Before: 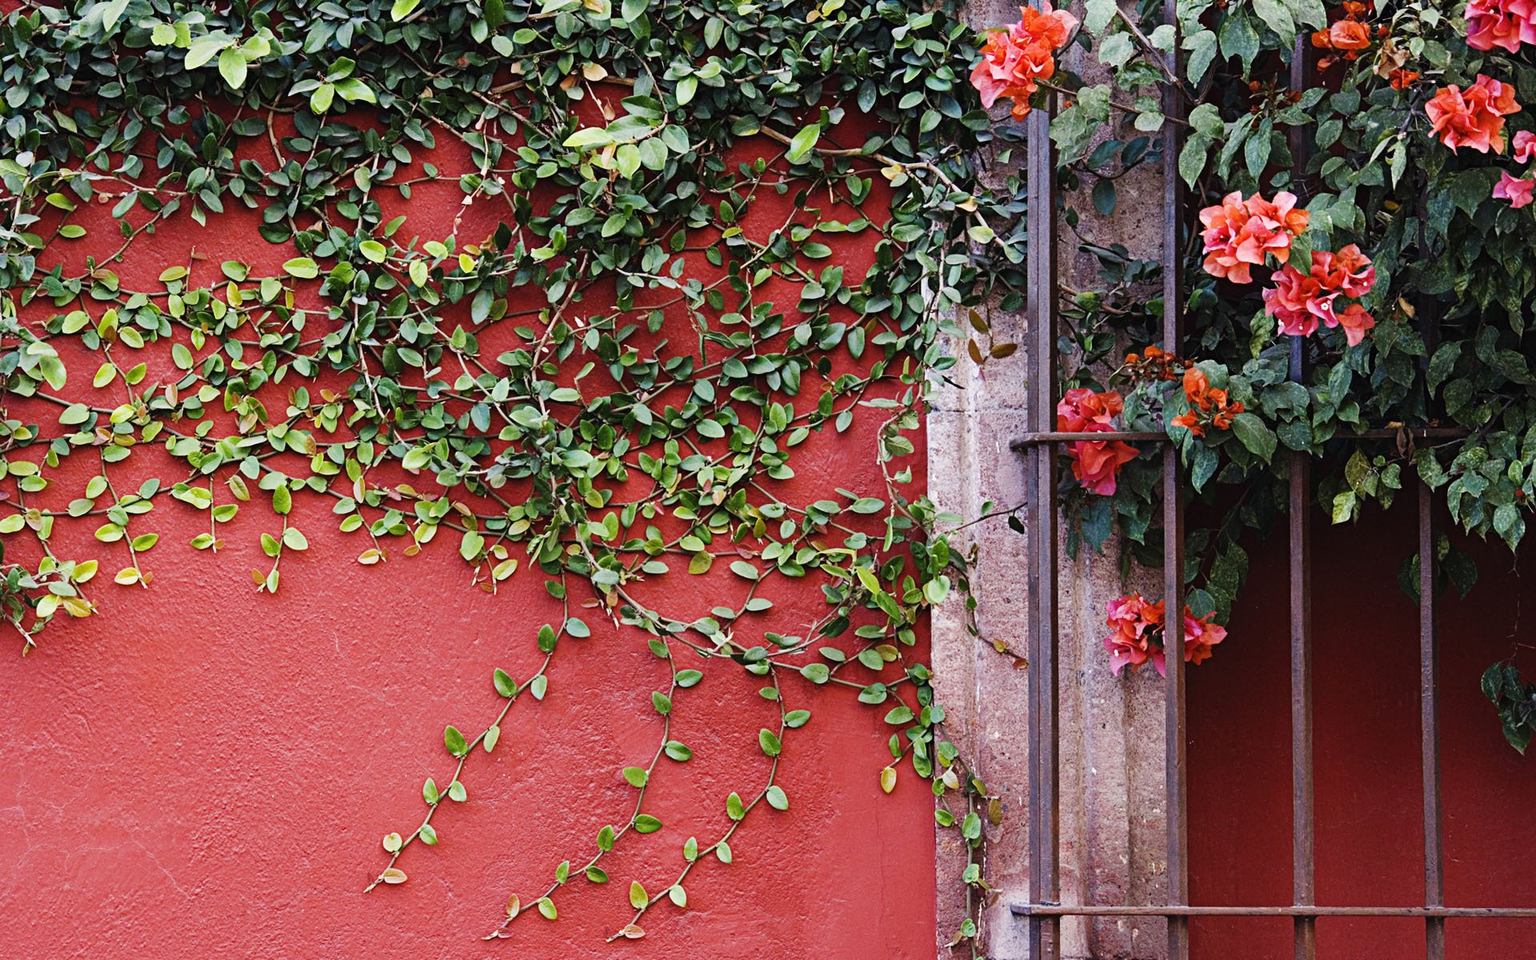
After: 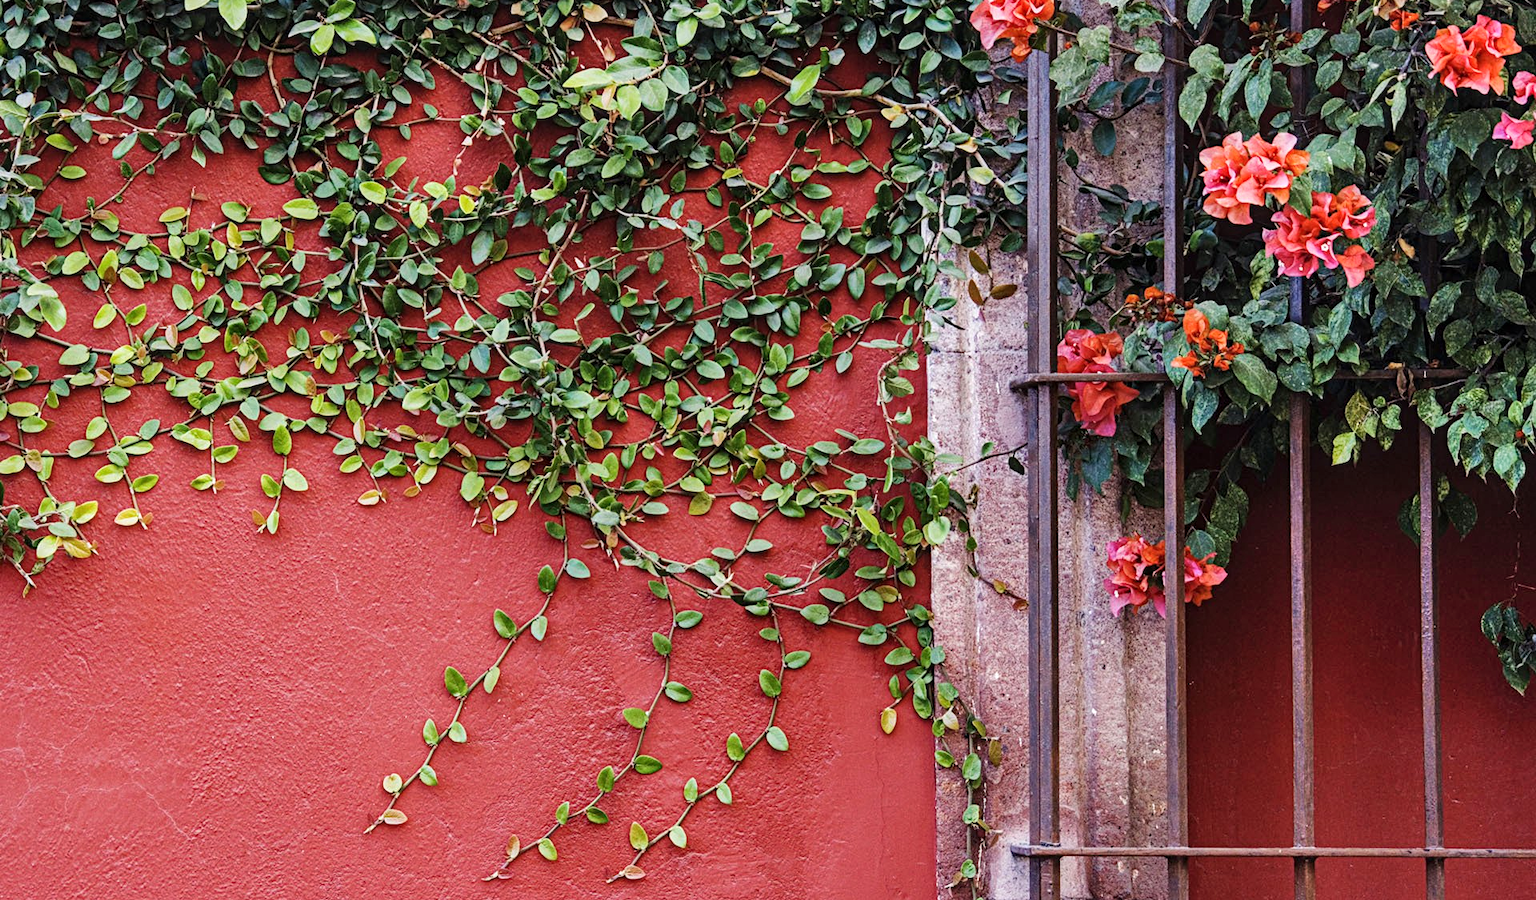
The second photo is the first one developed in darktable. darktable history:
shadows and highlights: low approximation 0.01, soften with gaussian
crop and rotate: top 6.25%
tone curve: color space Lab, linked channels, preserve colors none
local contrast: on, module defaults
velvia: strength 10%
